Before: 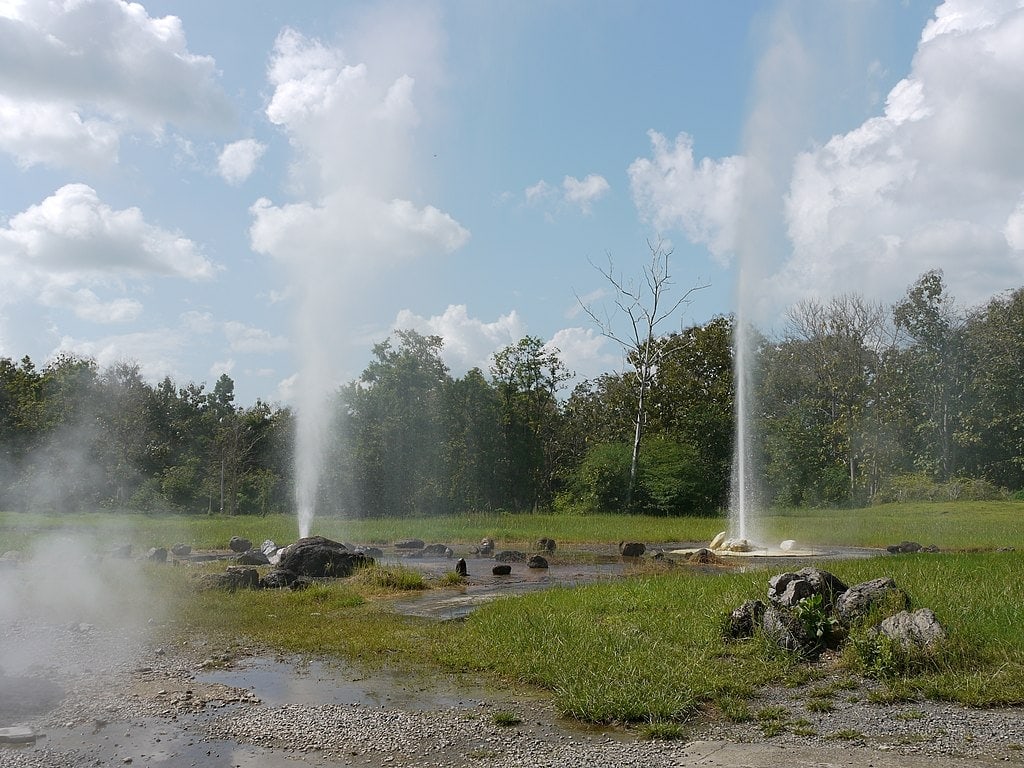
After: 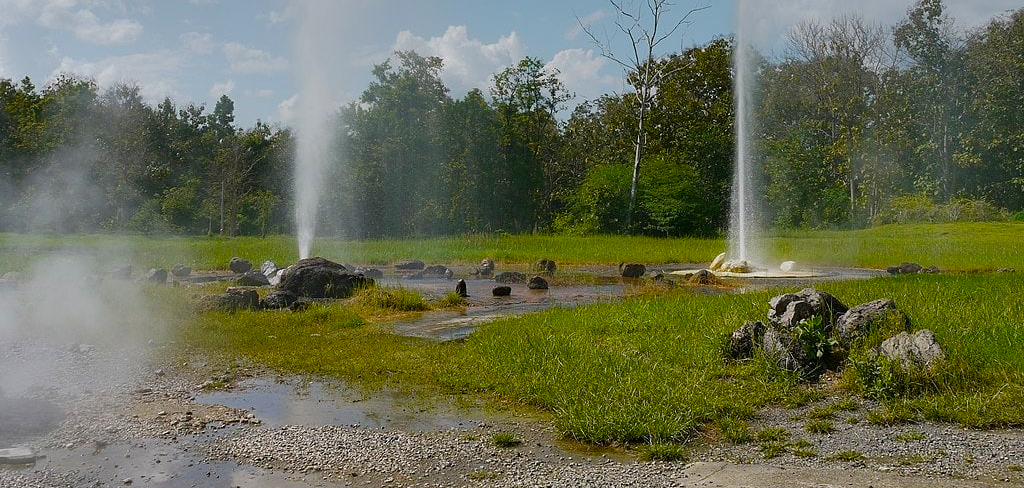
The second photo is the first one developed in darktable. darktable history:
color balance rgb: perceptual saturation grading › global saturation 45%, perceptual saturation grading › highlights -25%, perceptual saturation grading › shadows 50%, perceptual brilliance grading › global brilliance 3%, global vibrance 3%
shadows and highlights: soften with gaussian
graduated density: on, module defaults
crop and rotate: top 36.435%
